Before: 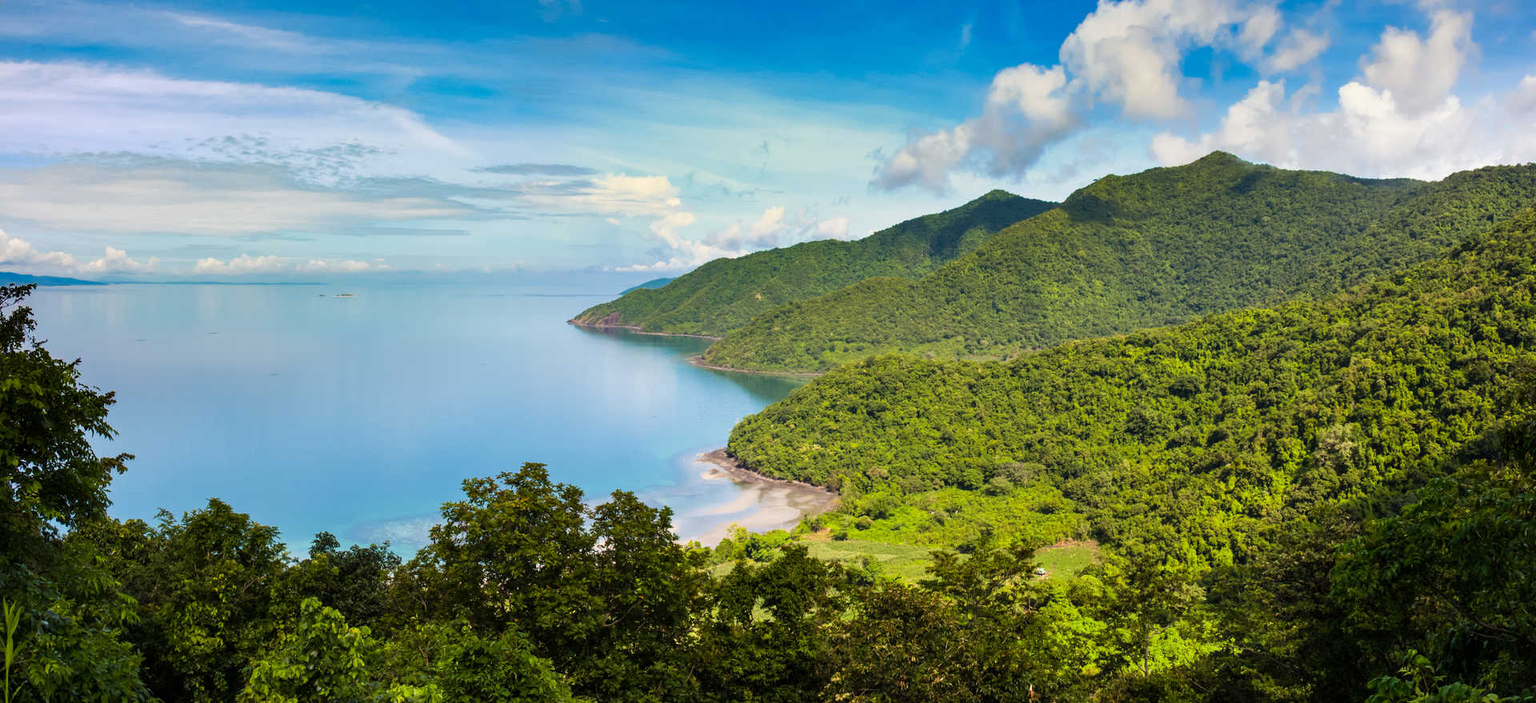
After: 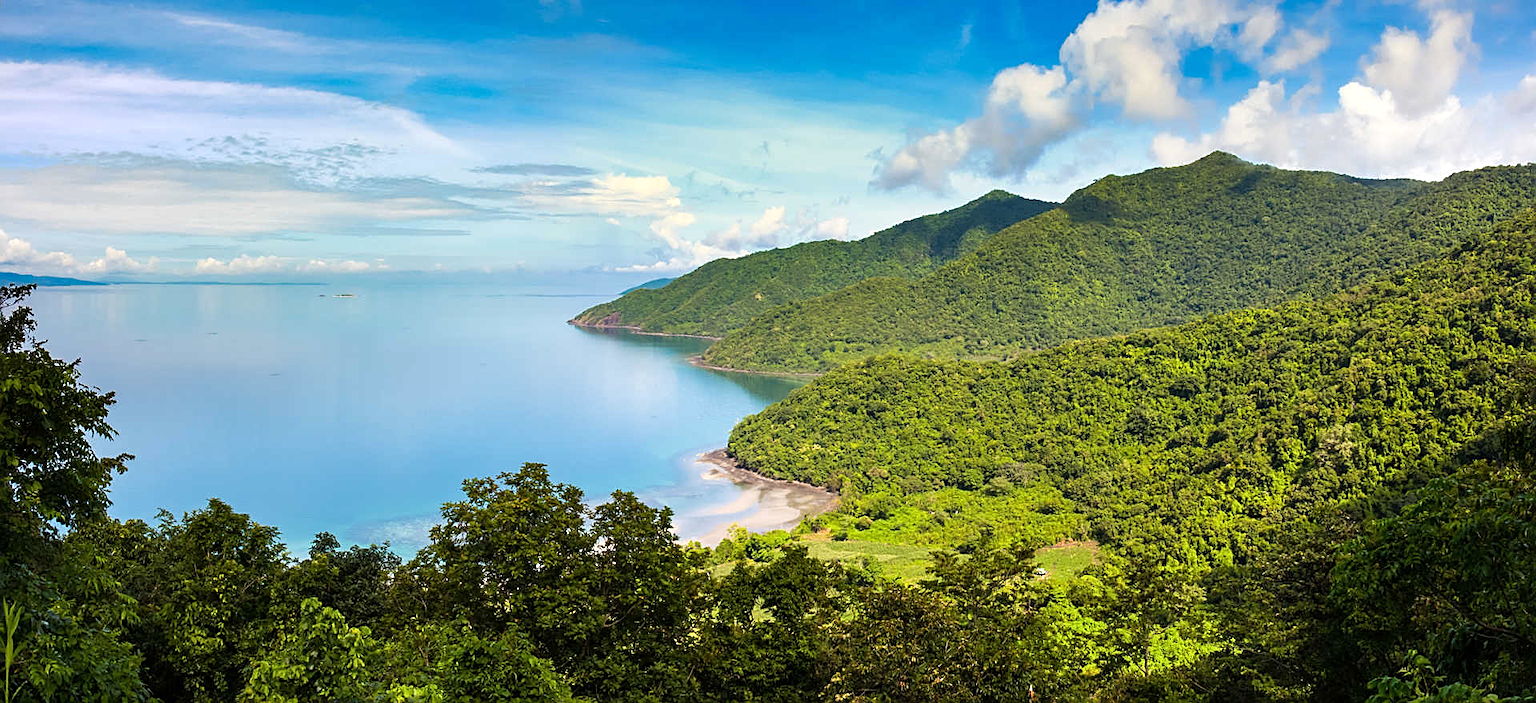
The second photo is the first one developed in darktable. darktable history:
exposure: exposure 0.203 EV, compensate highlight preservation false
sharpen: amount 0.578
